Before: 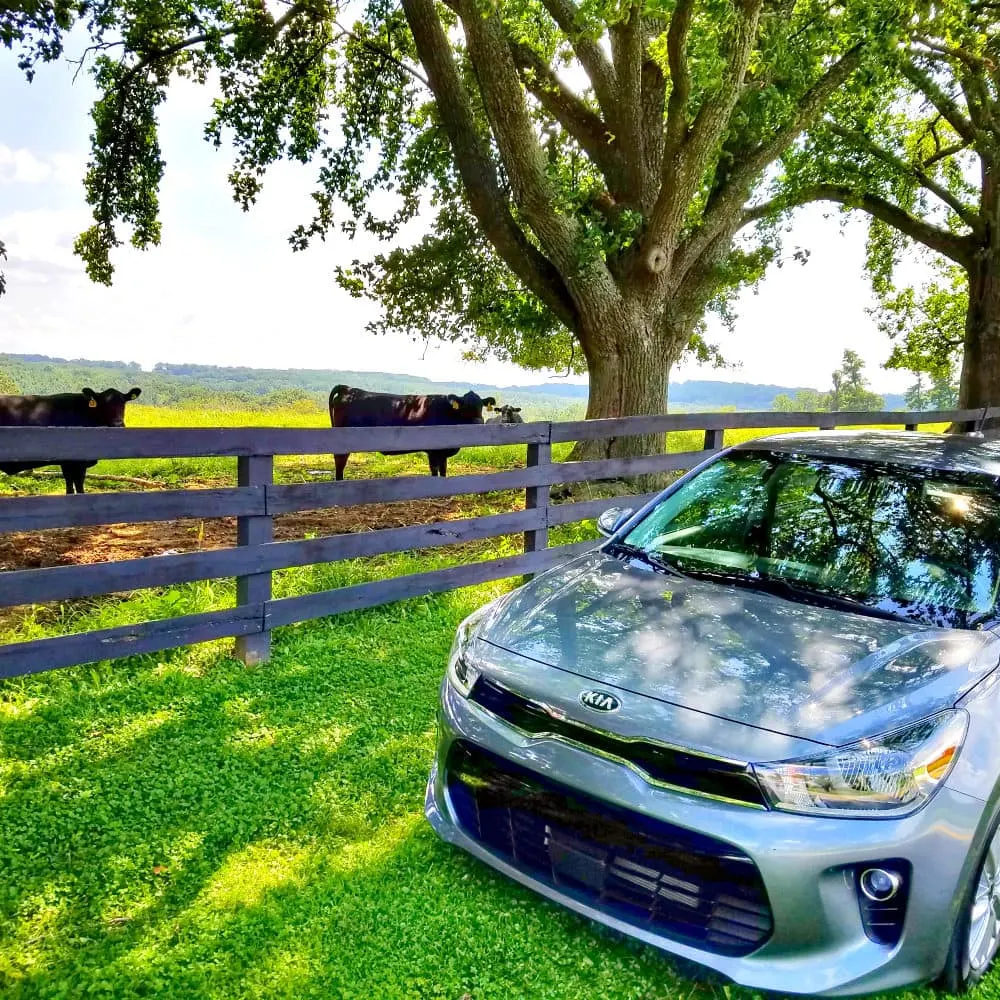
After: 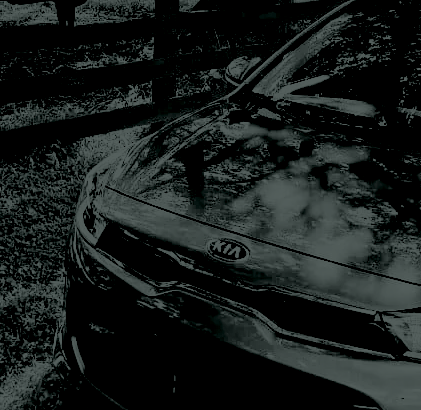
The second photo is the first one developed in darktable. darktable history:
local contrast: highlights 100%, shadows 100%, detail 120%, midtone range 0.2
contrast brightness saturation: contrast 0.77, brightness -1, saturation 1
crop: left 37.221%, top 45.169%, right 20.63%, bottom 13.777%
colorize: hue 90°, saturation 19%, lightness 1.59%, version 1
